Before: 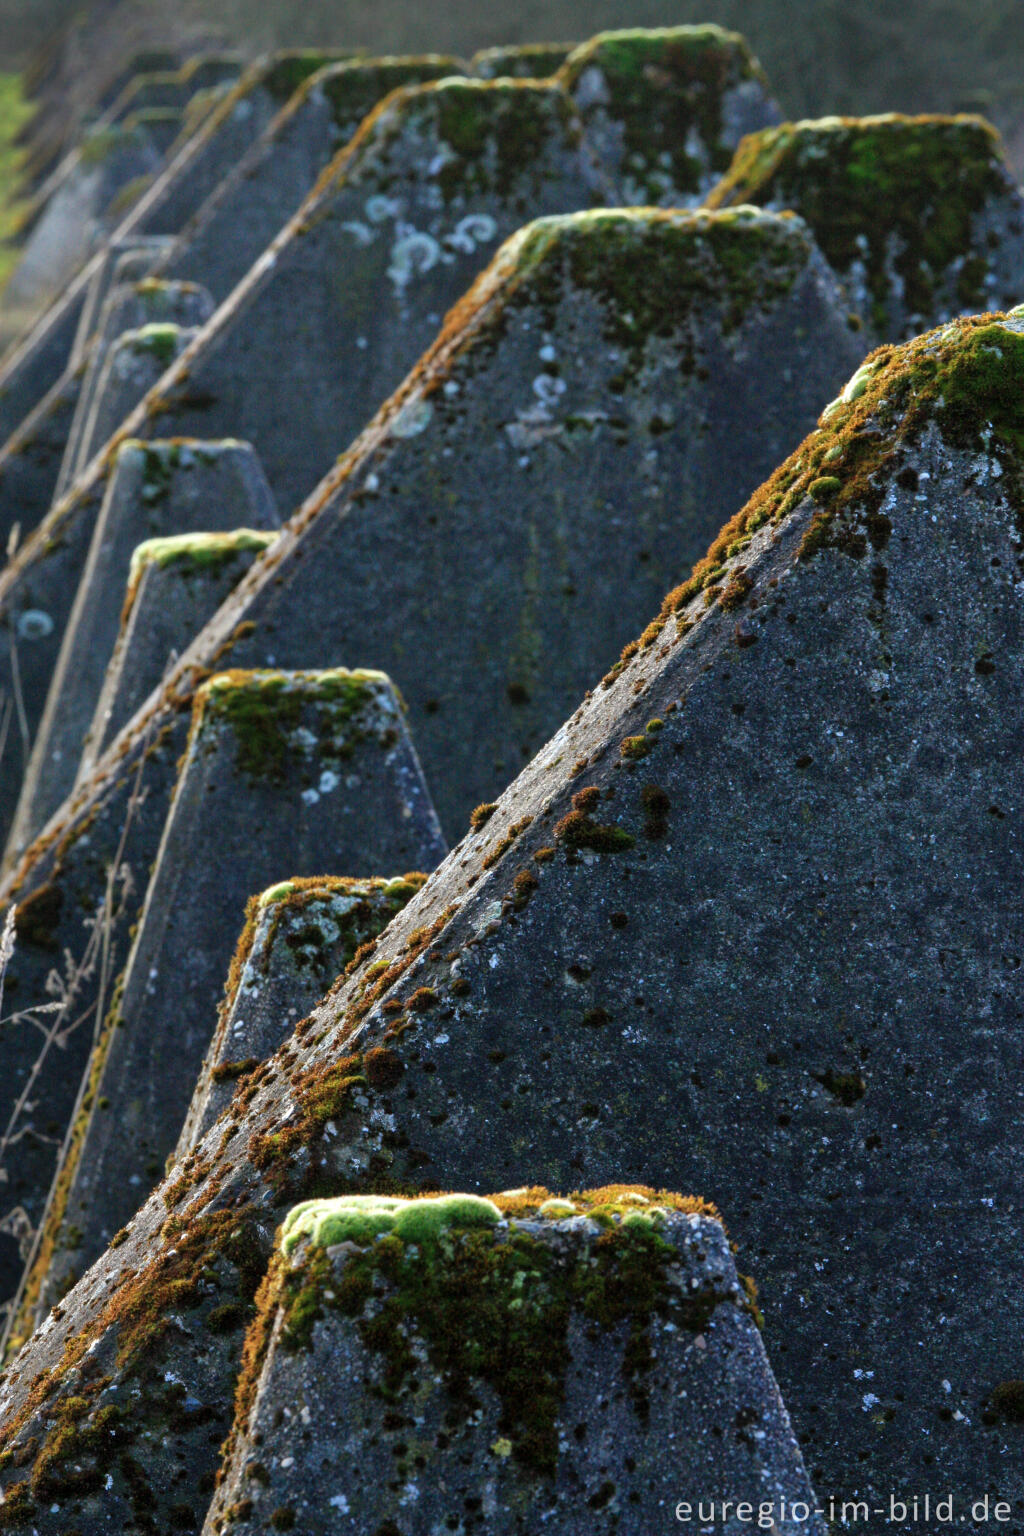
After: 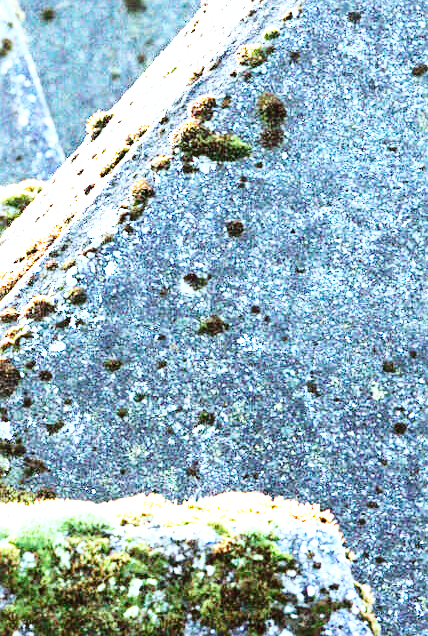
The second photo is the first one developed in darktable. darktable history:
crop: left 37.533%, top 45.109%, right 20.605%, bottom 13.451%
base curve: curves: ch0 [(0, 0) (0.028, 0.03) (0.121, 0.232) (0.46, 0.748) (0.859, 0.968) (1, 1)], preserve colors none
contrast brightness saturation: contrast -0.068, brightness -0.044, saturation -0.113
exposure: black level correction 0, exposure 1.916 EV, compensate exposure bias true, compensate highlight preservation false
tone equalizer: -8 EV -0.404 EV, -7 EV -0.366 EV, -6 EV -0.338 EV, -5 EV -0.185 EV, -3 EV 0.194 EV, -2 EV 0.315 EV, -1 EV 0.393 EV, +0 EV 0.402 EV, edges refinement/feathering 500, mask exposure compensation -1.57 EV, preserve details no
sharpen: on, module defaults
color correction: highlights a* -3.66, highlights b* -6.57, shadows a* 3.11, shadows b* 5.28
